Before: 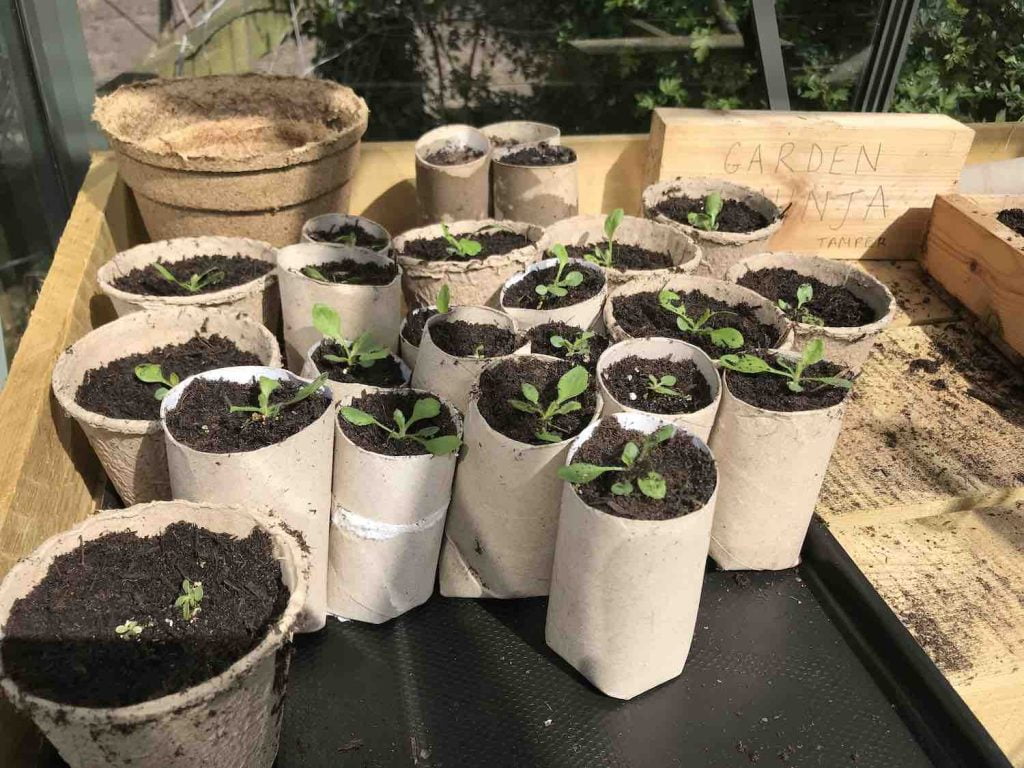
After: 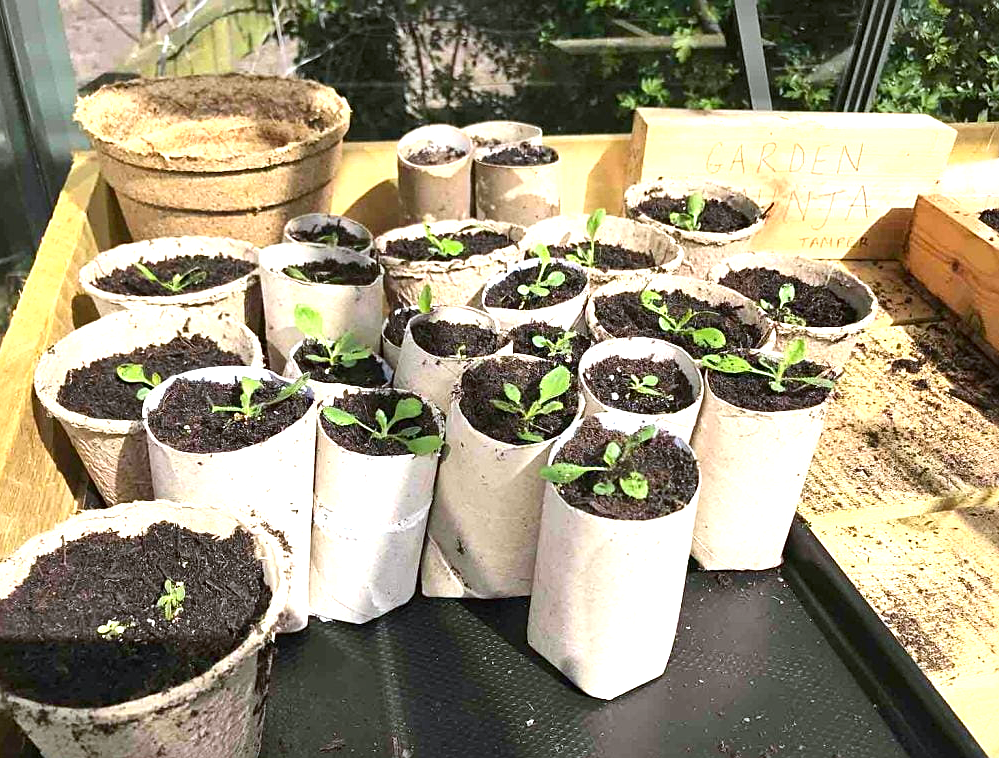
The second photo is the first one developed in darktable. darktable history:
exposure: exposure 1 EV, compensate highlight preservation false
white balance: red 0.974, blue 1.044
shadows and highlights: shadows 32, highlights -32, soften with gaussian
contrast brightness saturation: contrast 0.09, saturation 0.28
crop and rotate: left 1.774%, right 0.633%, bottom 1.28%
sharpen: on, module defaults
